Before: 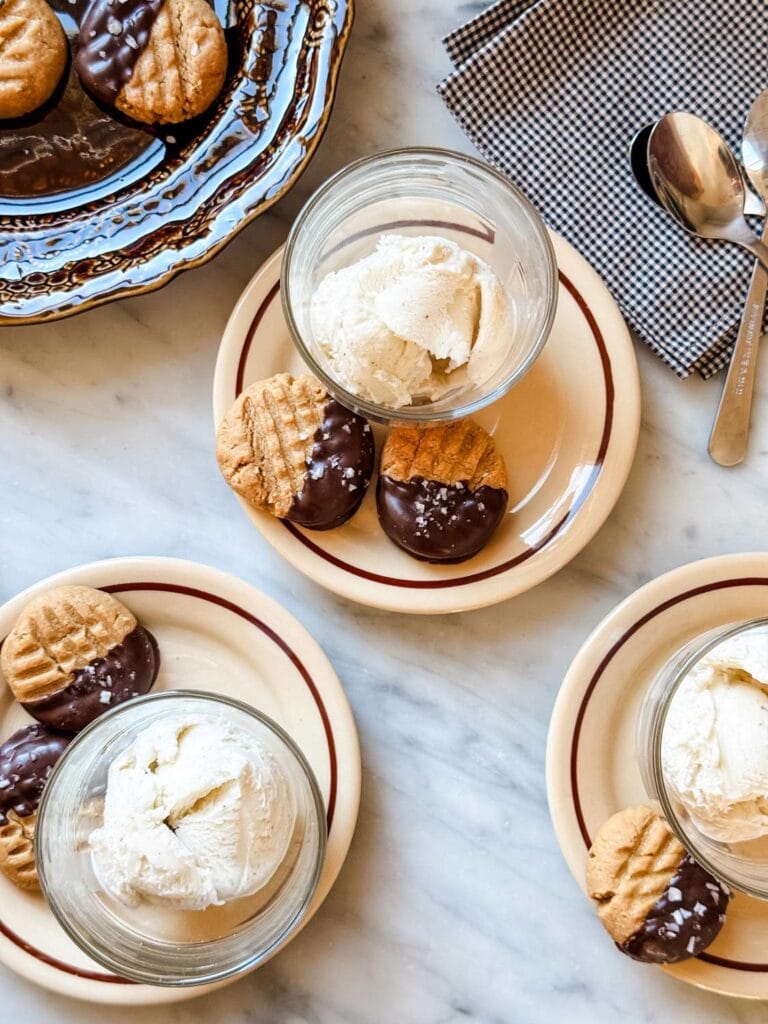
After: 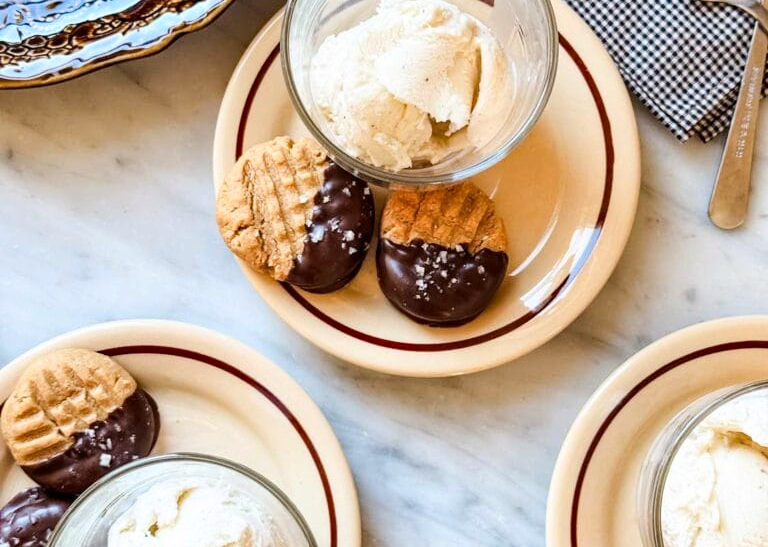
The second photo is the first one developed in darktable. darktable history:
contrast brightness saturation: contrast 0.147, brightness 0.05
crop and rotate: top 23.15%, bottom 23.364%
haze removal: compatibility mode true, adaptive false
